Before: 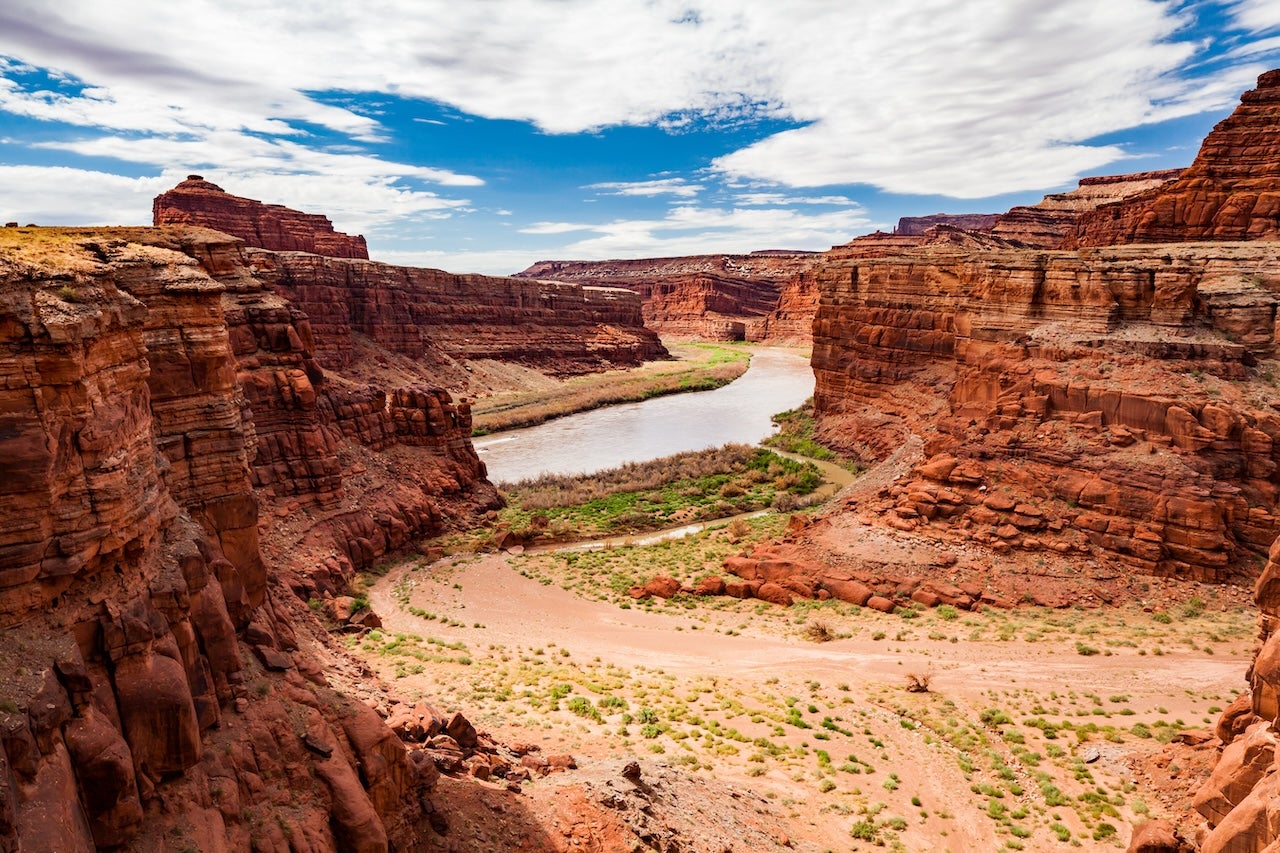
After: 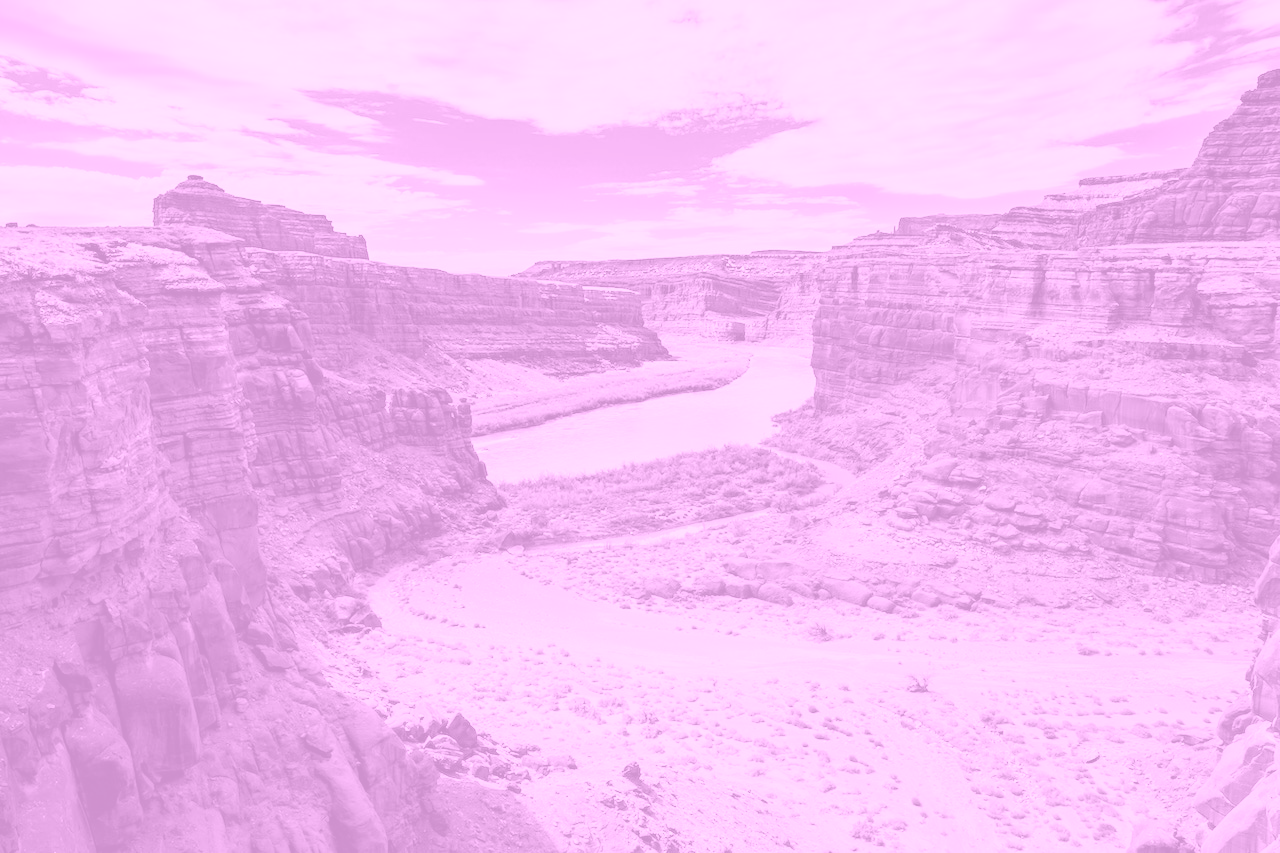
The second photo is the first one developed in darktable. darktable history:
color balance rgb: perceptual saturation grading › global saturation 20%, global vibrance 20%
colorize: hue 331.2°, saturation 69%, source mix 30.28%, lightness 69.02%, version 1
